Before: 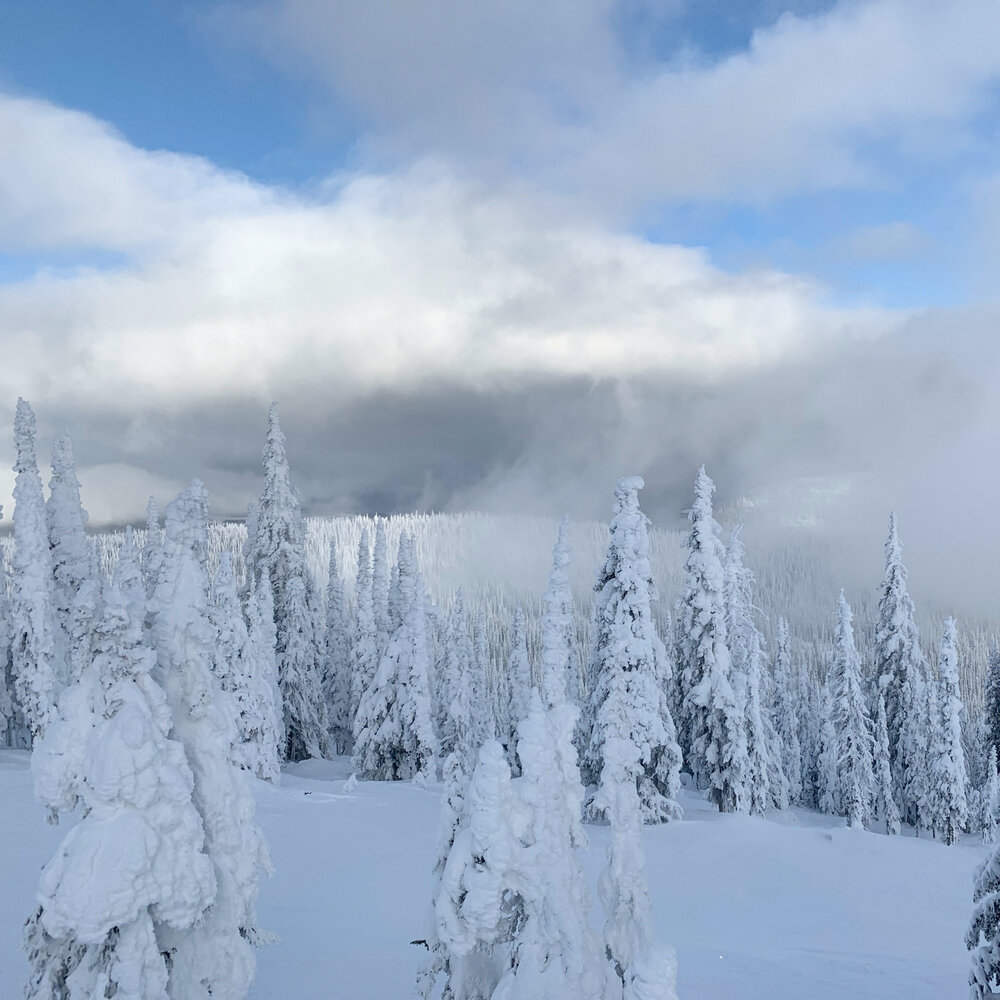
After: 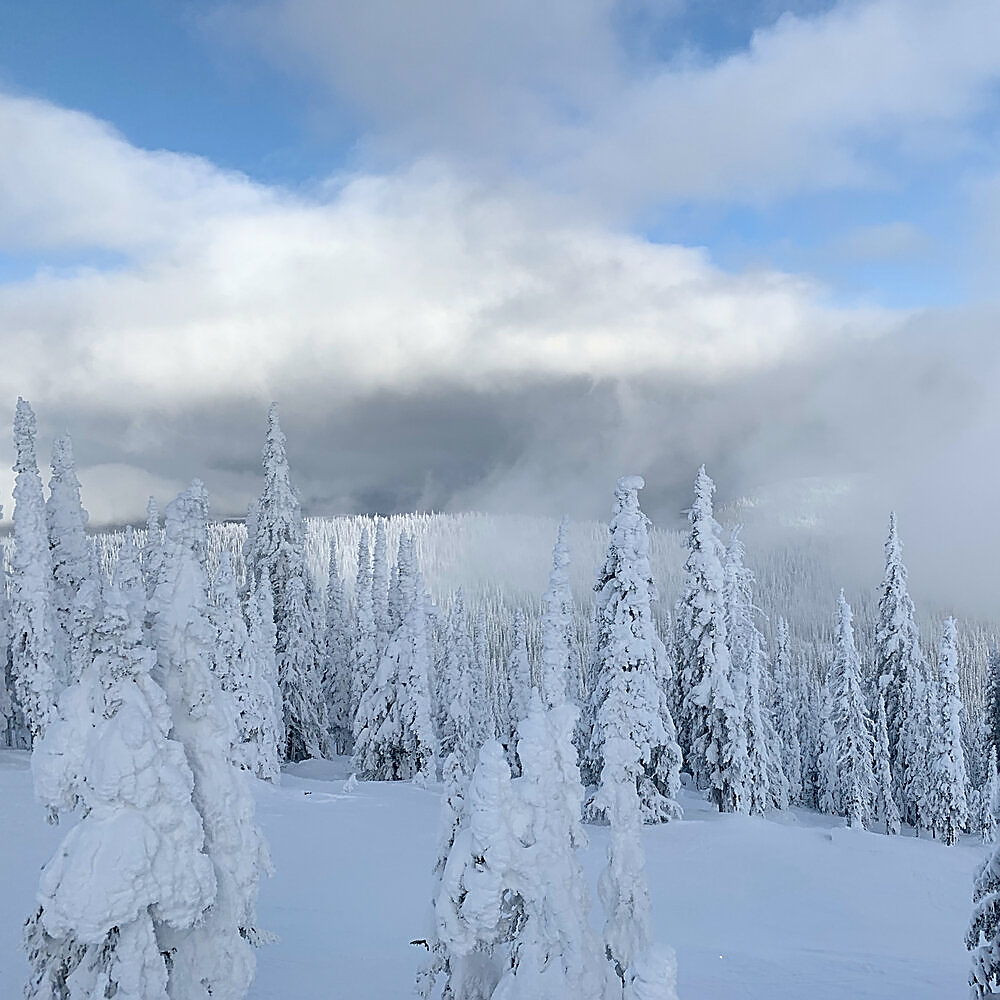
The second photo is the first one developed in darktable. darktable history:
sharpen: radius 1.403, amount 1.255, threshold 0.718
